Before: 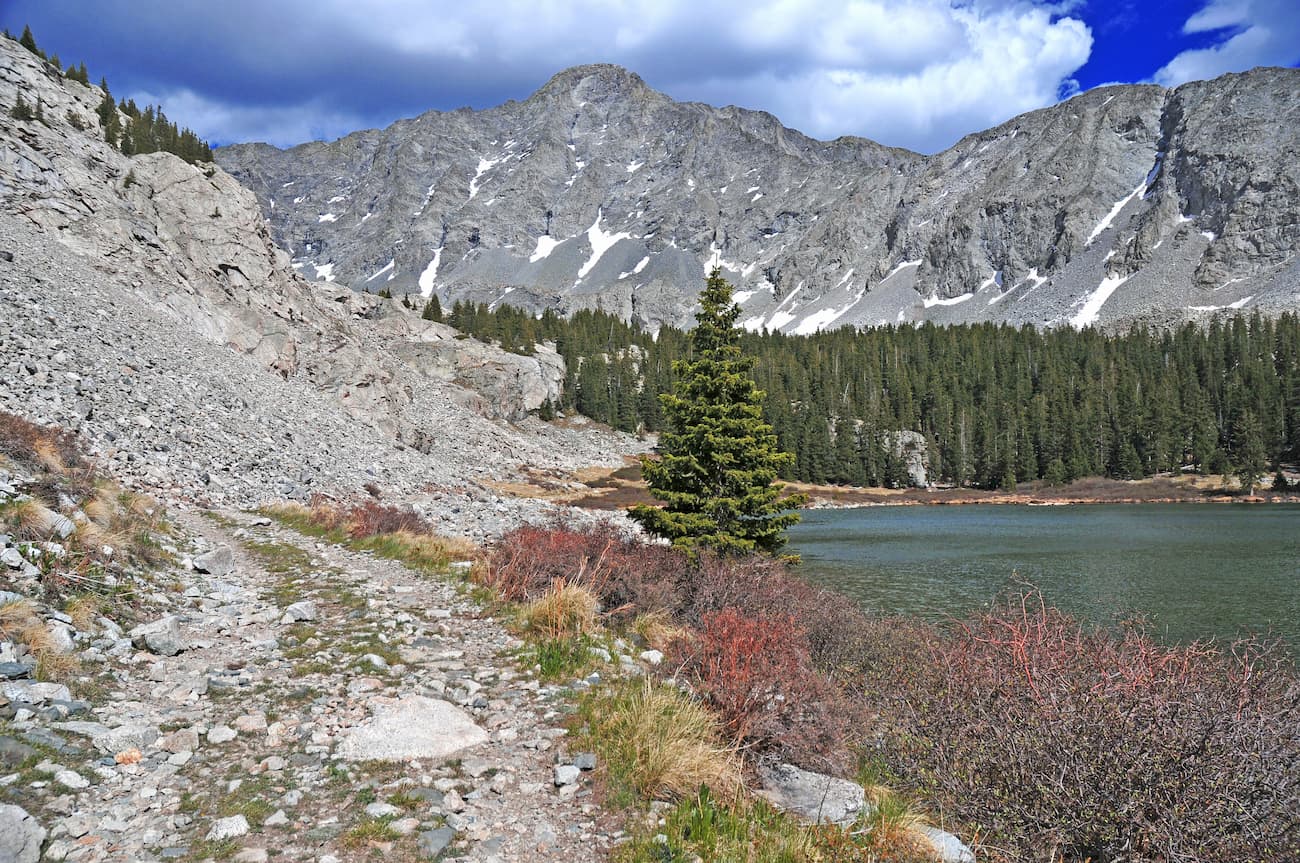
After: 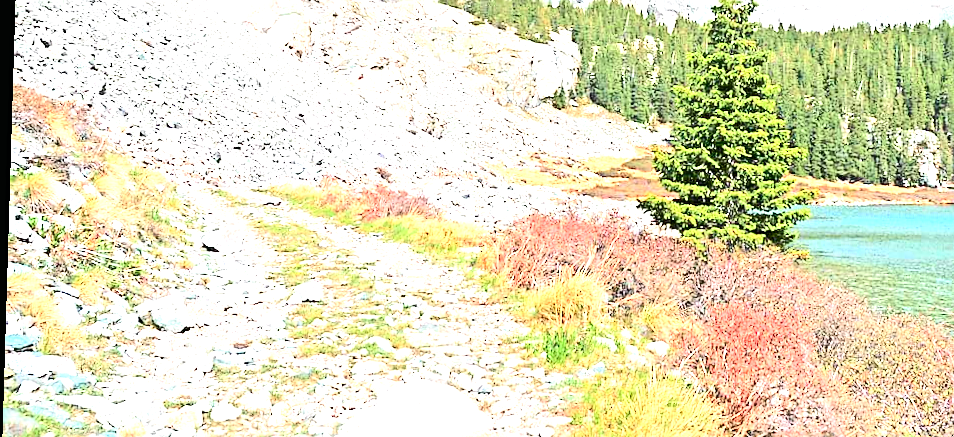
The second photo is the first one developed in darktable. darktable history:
sharpen: on, module defaults
exposure: black level correction 0, exposure 2.138 EV, compensate exposure bias true, compensate highlight preservation false
tone curve: curves: ch0 [(0, 0.003) (0.044, 0.032) (0.12, 0.089) (0.197, 0.168) (0.281, 0.273) (0.468, 0.548) (0.588, 0.71) (0.701, 0.815) (0.86, 0.922) (1, 0.982)]; ch1 [(0, 0) (0.247, 0.215) (0.433, 0.382) (0.466, 0.426) (0.493, 0.481) (0.501, 0.5) (0.517, 0.524) (0.557, 0.582) (0.598, 0.651) (0.671, 0.735) (0.796, 0.85) (1, 1)]; ch2 [(0, 0) (0.249, 0.216) (0.357, 0.317) (0.448, 0.432) (0.478, 0.492) (0.498, 0.499) (0.517, 0.53) (0.537, 0.57) (0.569, 0.623) (0.61, 0.663) (0.706, 0.75) (0.808, 0.809) (0.991, 0.968)], color space Lab, independent channels, preserve colors none
rotate and perspective: rotation 1.72°, automatic cropping off
crop: top 36.498%, right 27.964%, bottom 14.995%
